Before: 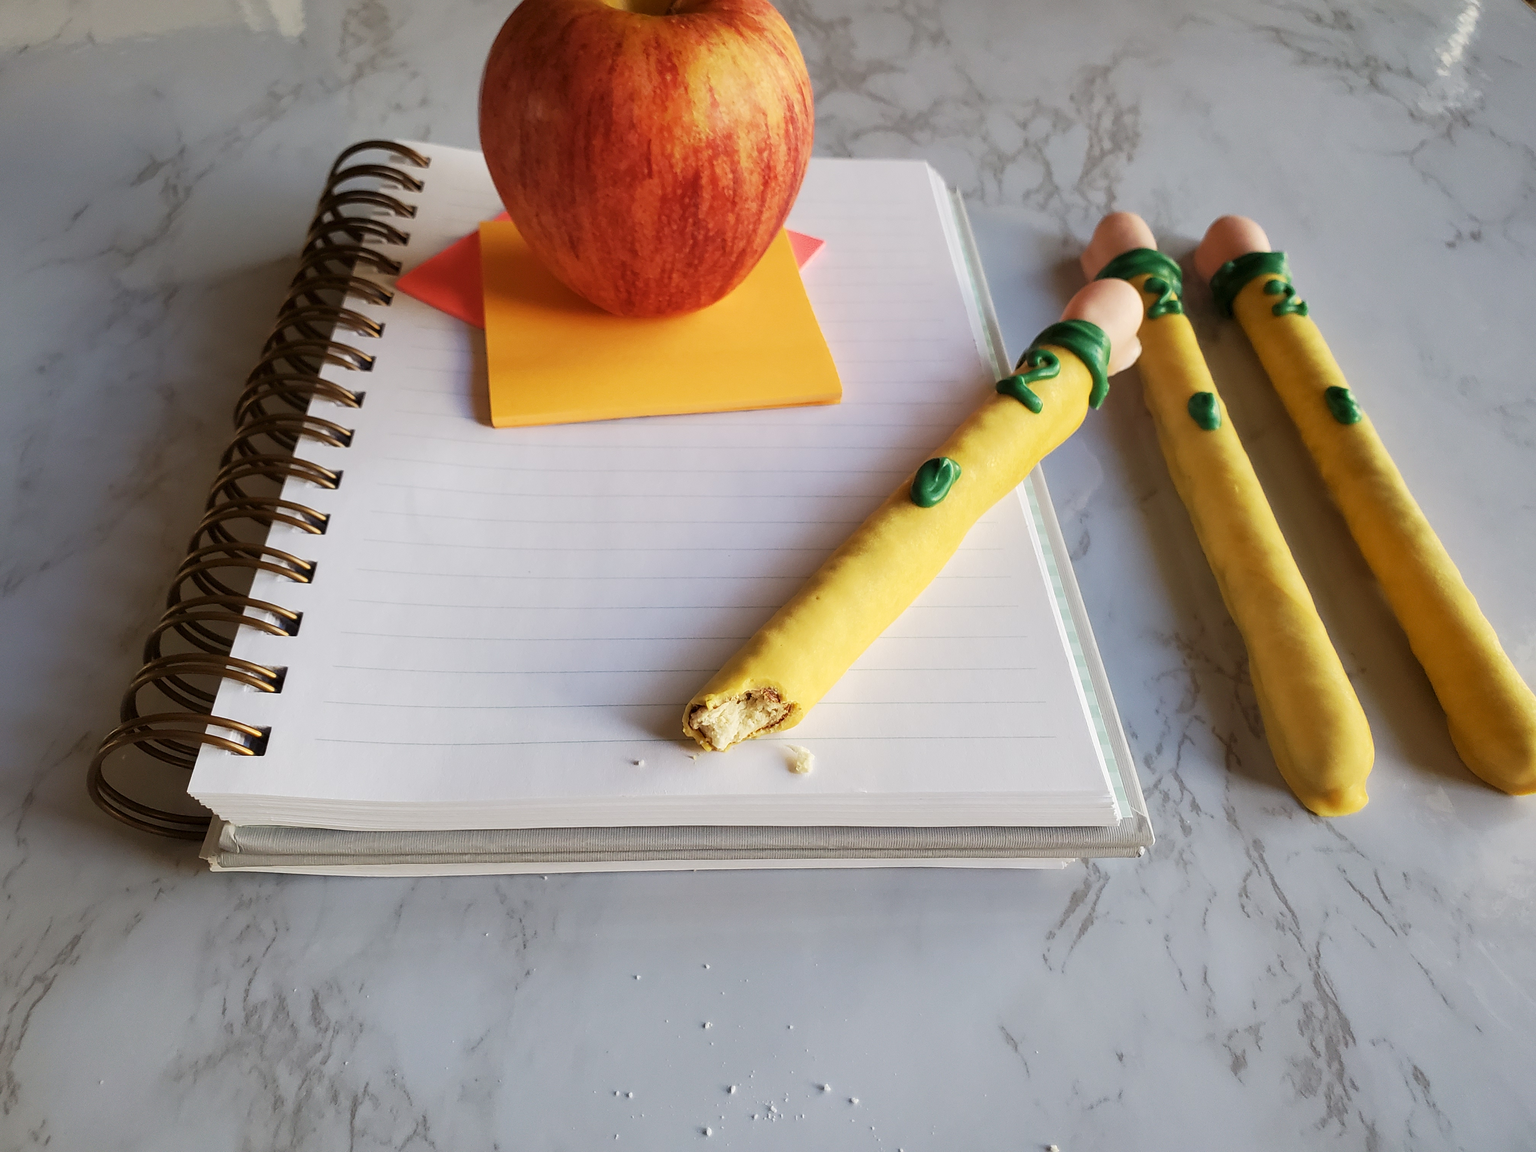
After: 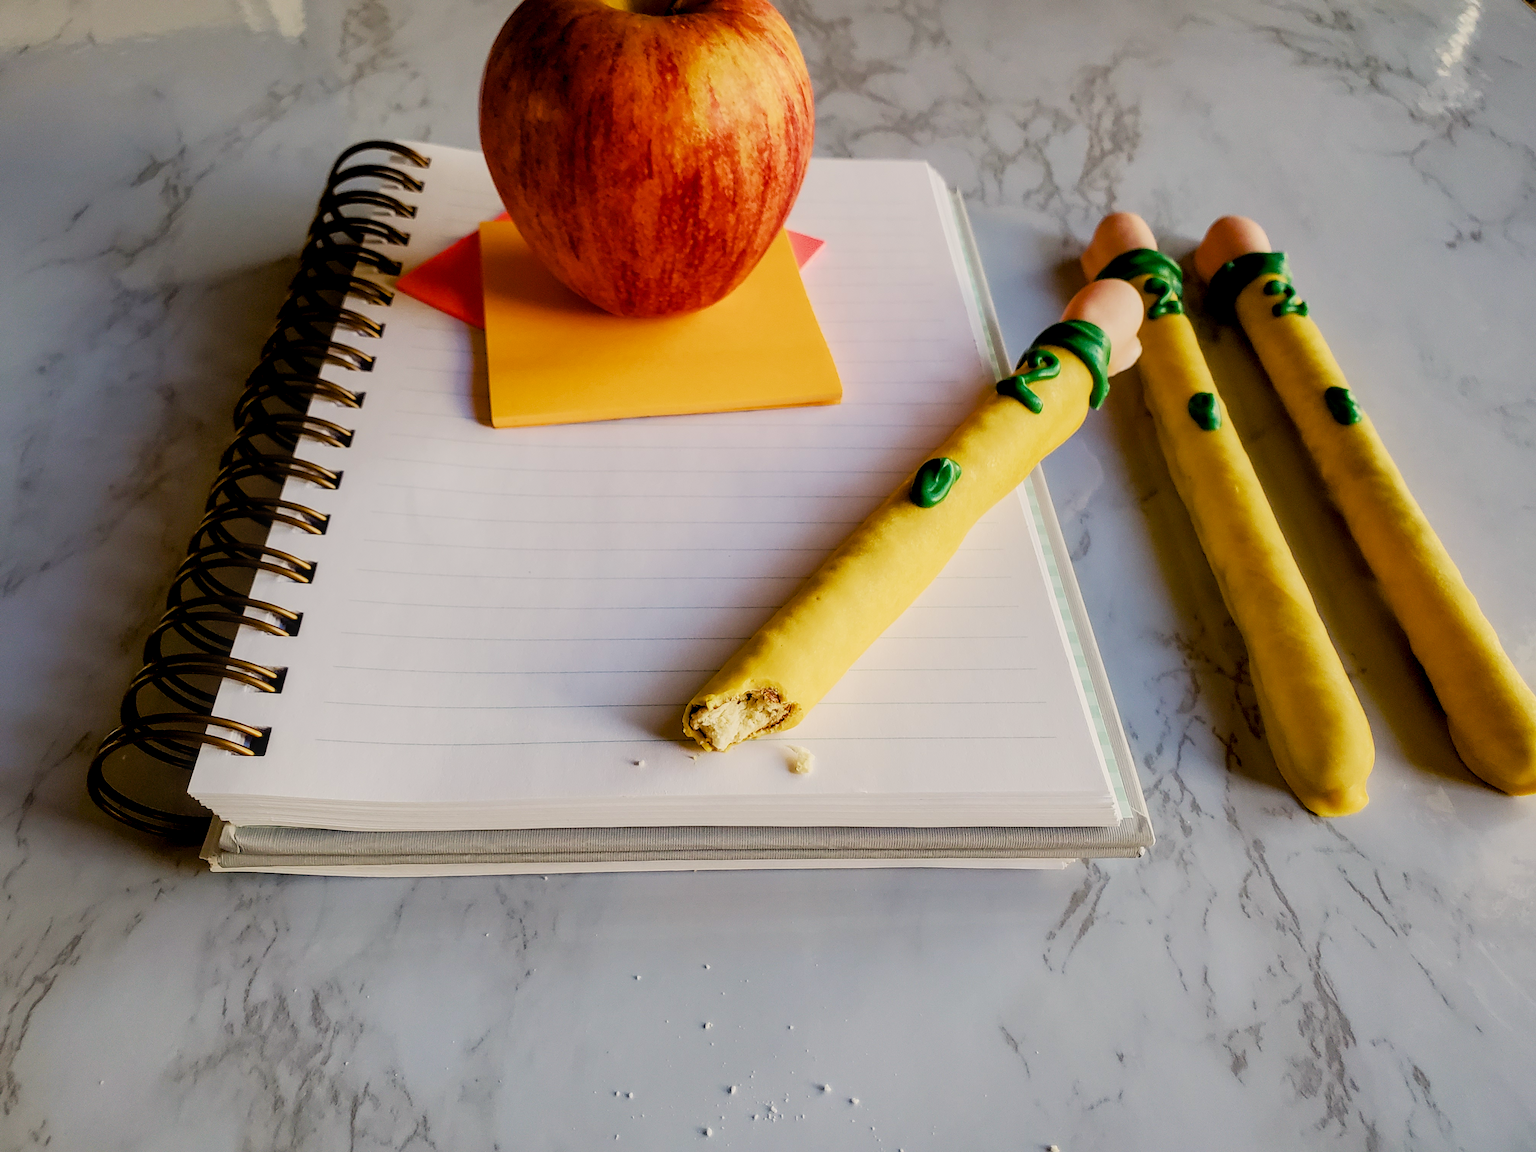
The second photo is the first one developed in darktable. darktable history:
local contrast: on, module defaults
filmic rgb: black relative exposure -7.75 EV, white relative exposure 4.4 EV, threshold 3 EV, hardness 3.76, latitude 50%, contrast 1.1, color science v5 (2021), contrast in shadows safe, contrast in highlights safe, enable highlight reconstruction true
color balance rgb: shadows lift › chroma 1%, shadows lift › hue 240.84°, highlights gain › chroma 2%, highlights gain › hue 73.2°, global offset › luminance -0.5%, perceptual saturation grading › global saturation 20%, perceptual saturation grading › highlights -25%, perceptual saturation grading › shadows 50%, global vibrance 25.26%
